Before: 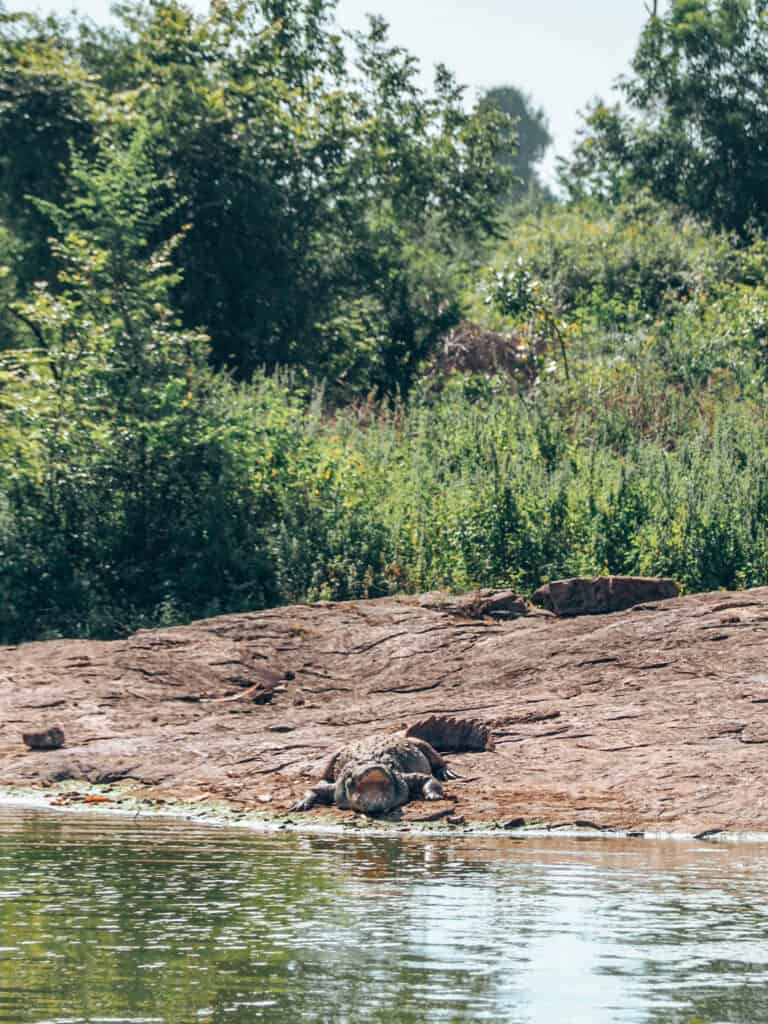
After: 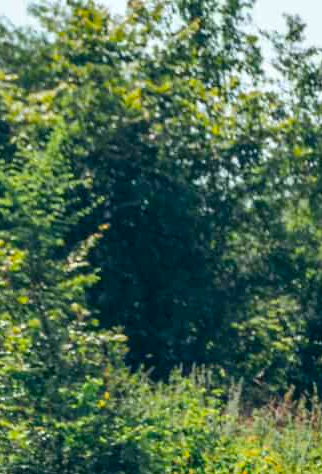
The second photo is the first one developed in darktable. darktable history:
color balance rgb: linear chroma grading › global chroma 15%, perceptual saturation grading › global saturation 30%
crop and rotate: left 10.817%, top 0.062%, right 47.194%, bottom 53.626%
